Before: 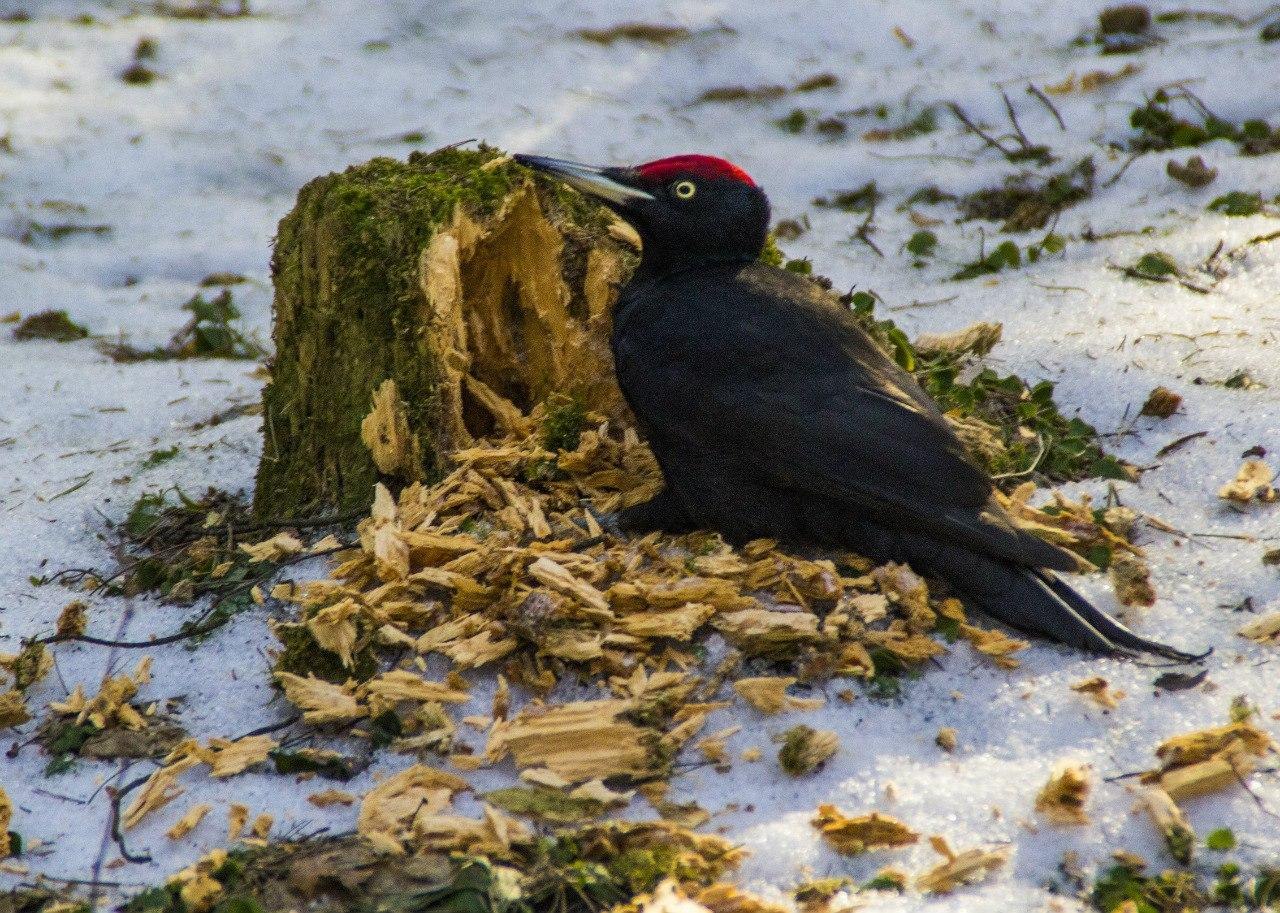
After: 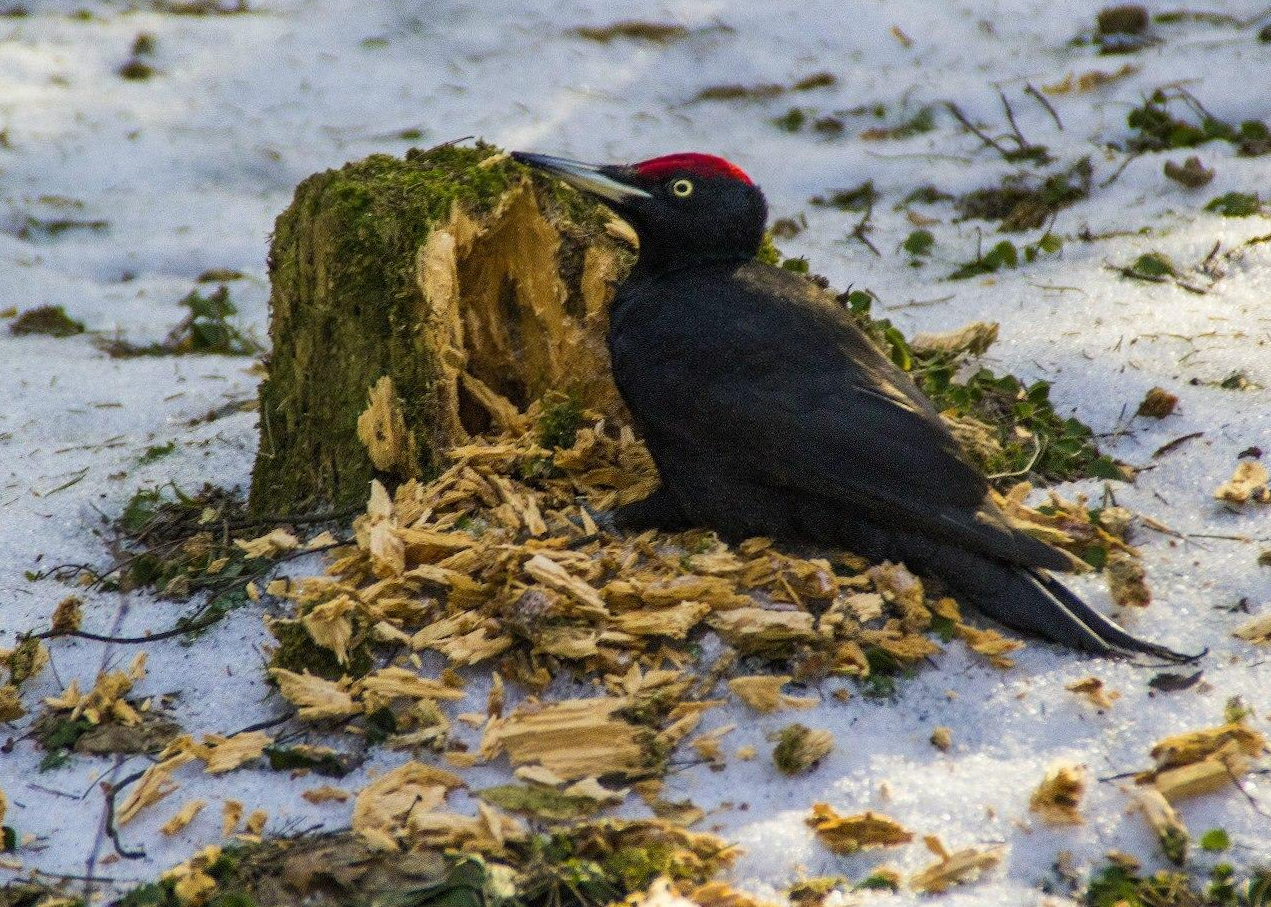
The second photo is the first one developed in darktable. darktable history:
crop and rotate: angle -0.27°
